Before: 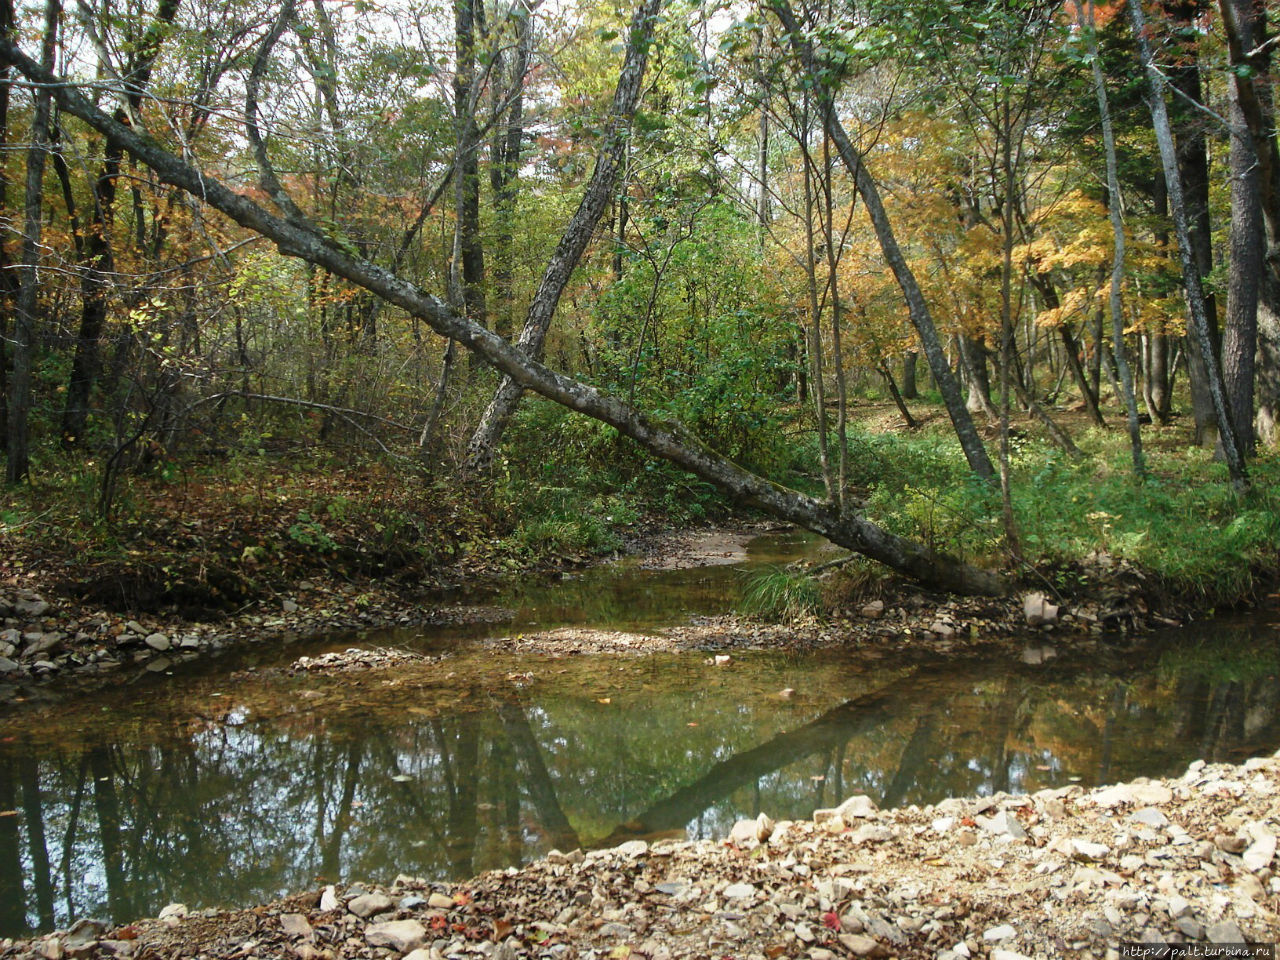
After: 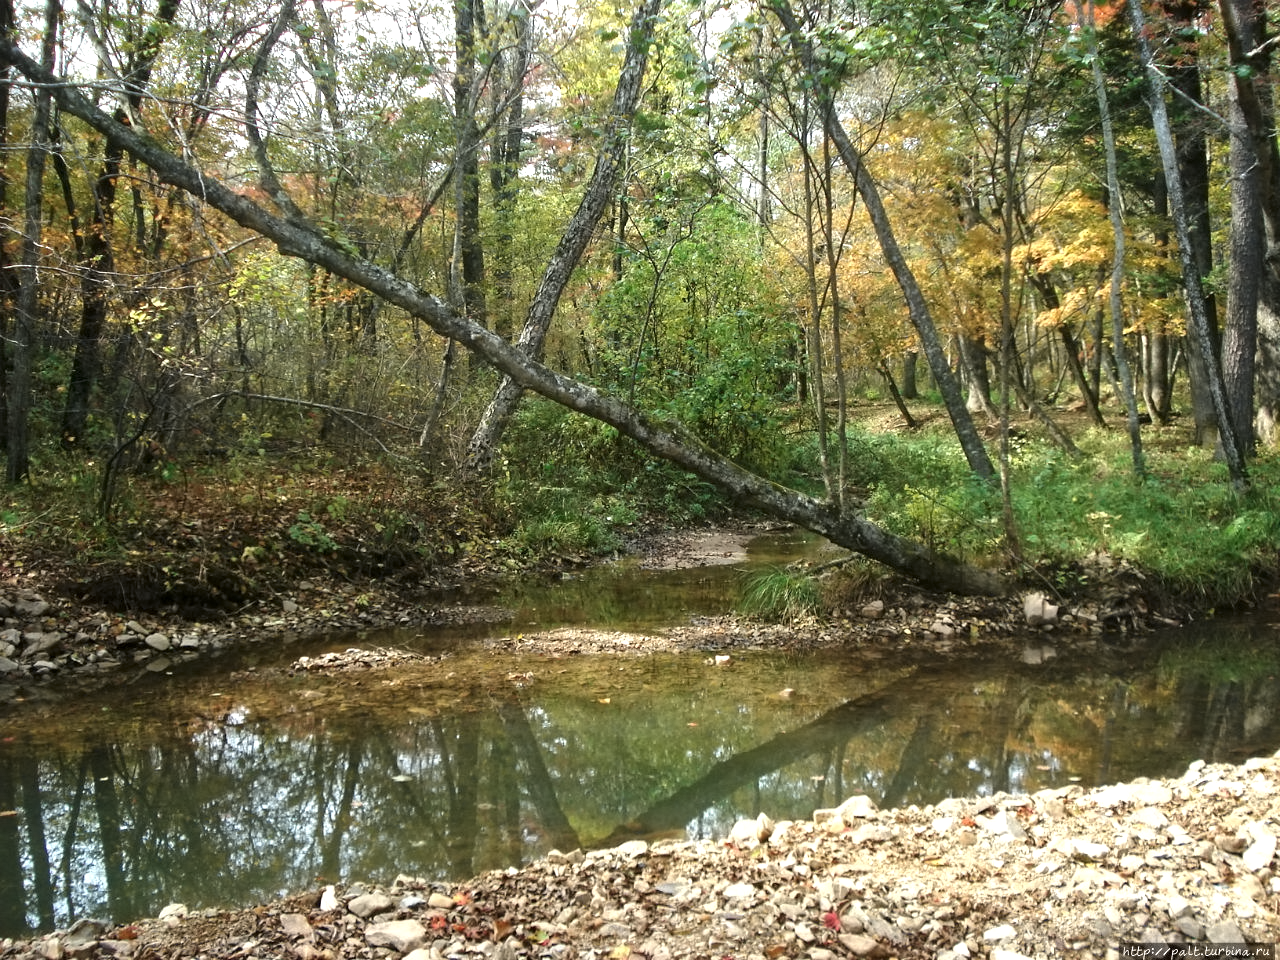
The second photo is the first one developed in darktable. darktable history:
contrast equalizer: octaves 7, y [[0.5 ×6], [0.5 ×6], [0.5 ×6], [0 ×6], [0, 0.039, 0.251, 0.29, 0.293, 0.292]]
exposure: black level correction 0.001, exposure 0.499 EV, compensate highlight preservation false
